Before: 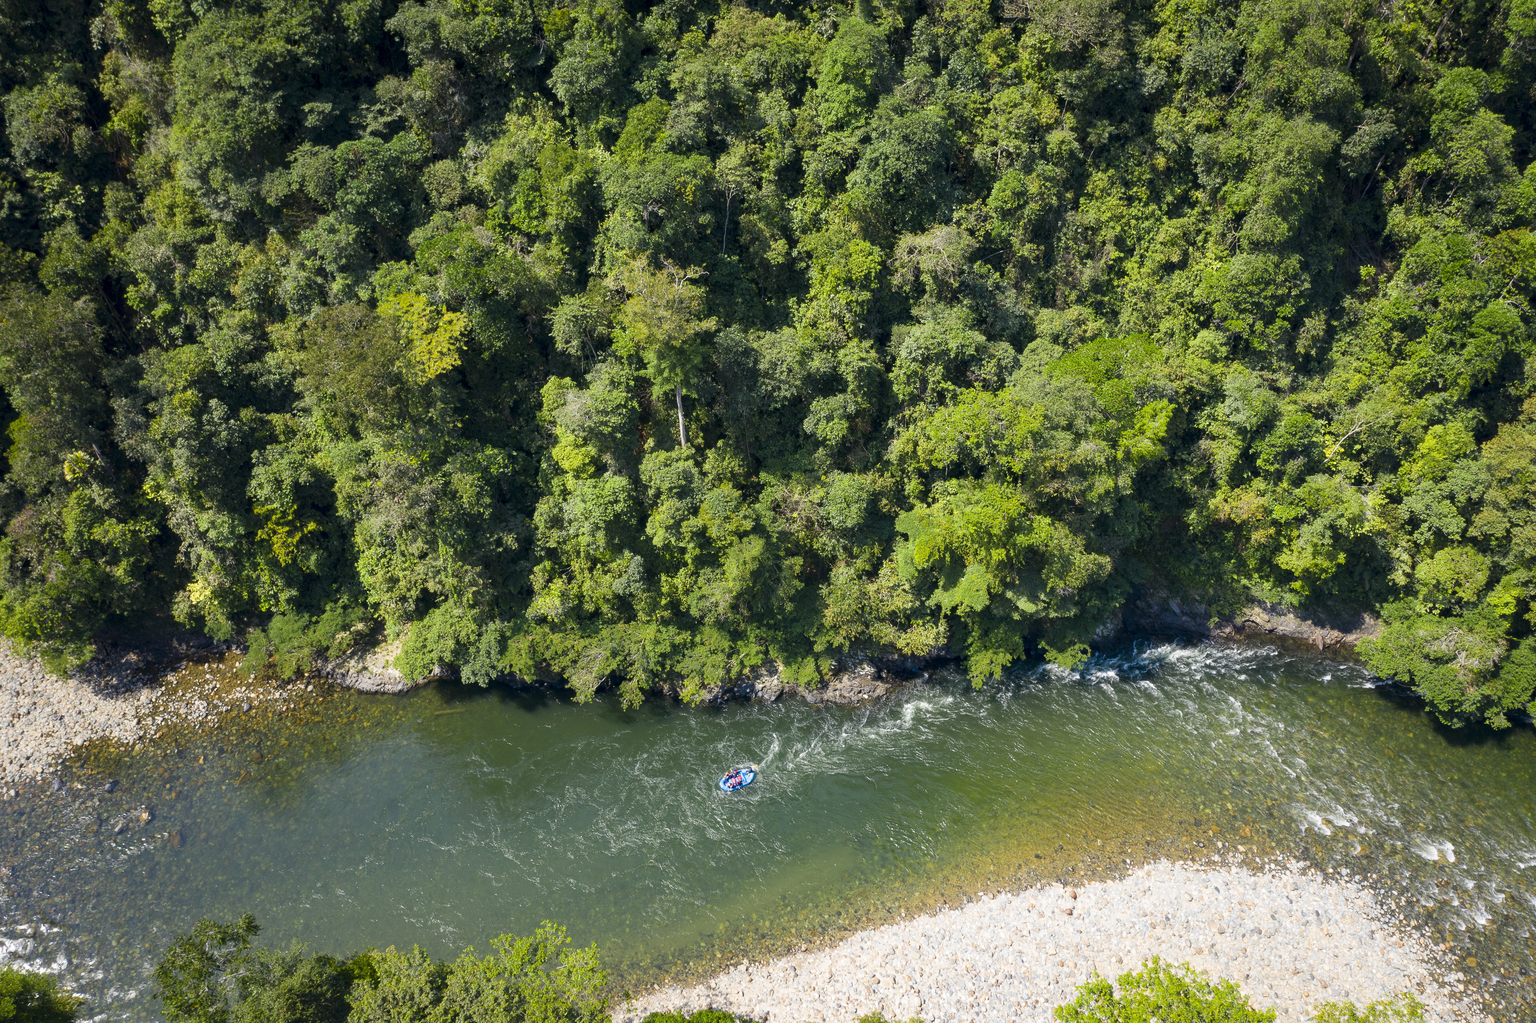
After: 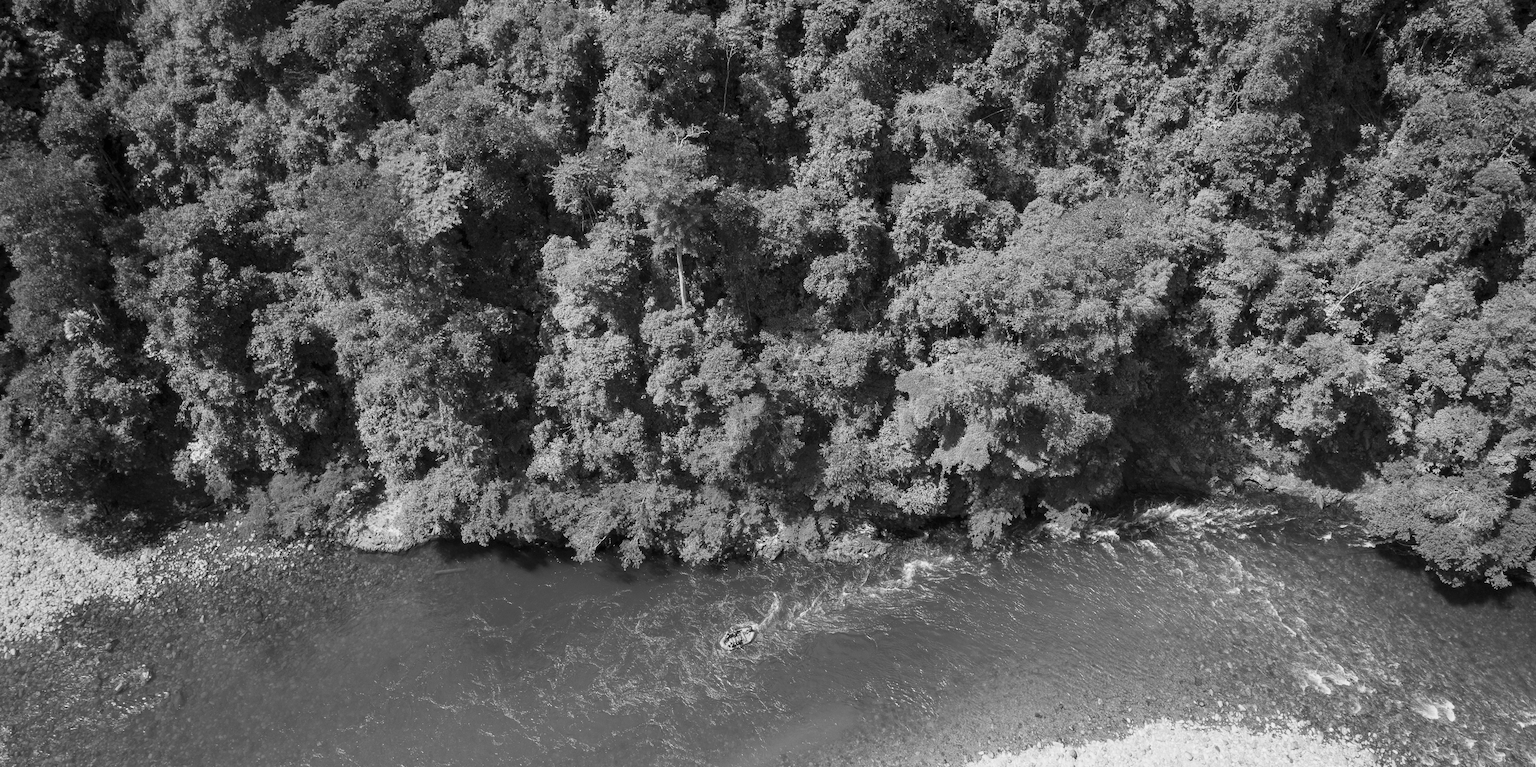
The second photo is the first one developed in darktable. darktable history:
crop: top 13.819%, bottom 11.169%
contrast brightness saturation: saturation -1
monochrome: a 14.95, b -89.96
